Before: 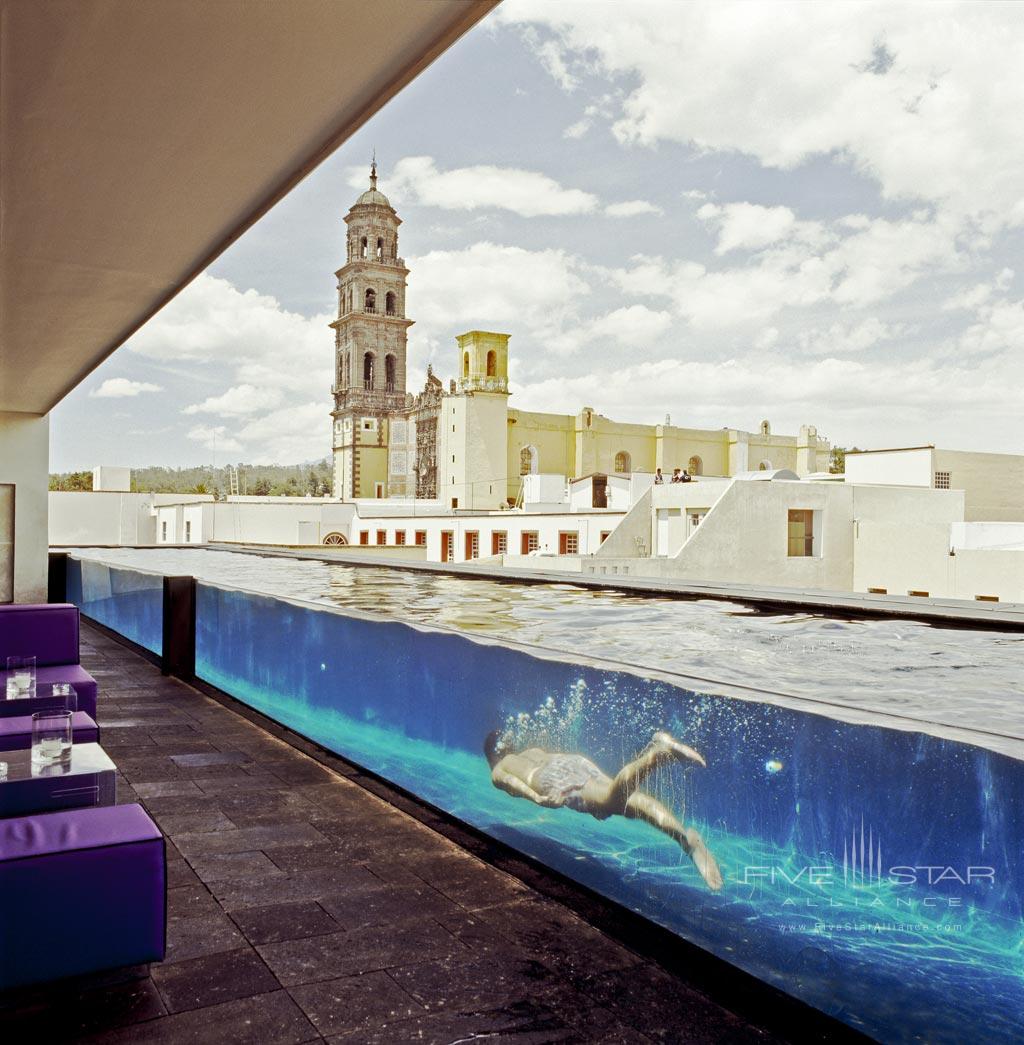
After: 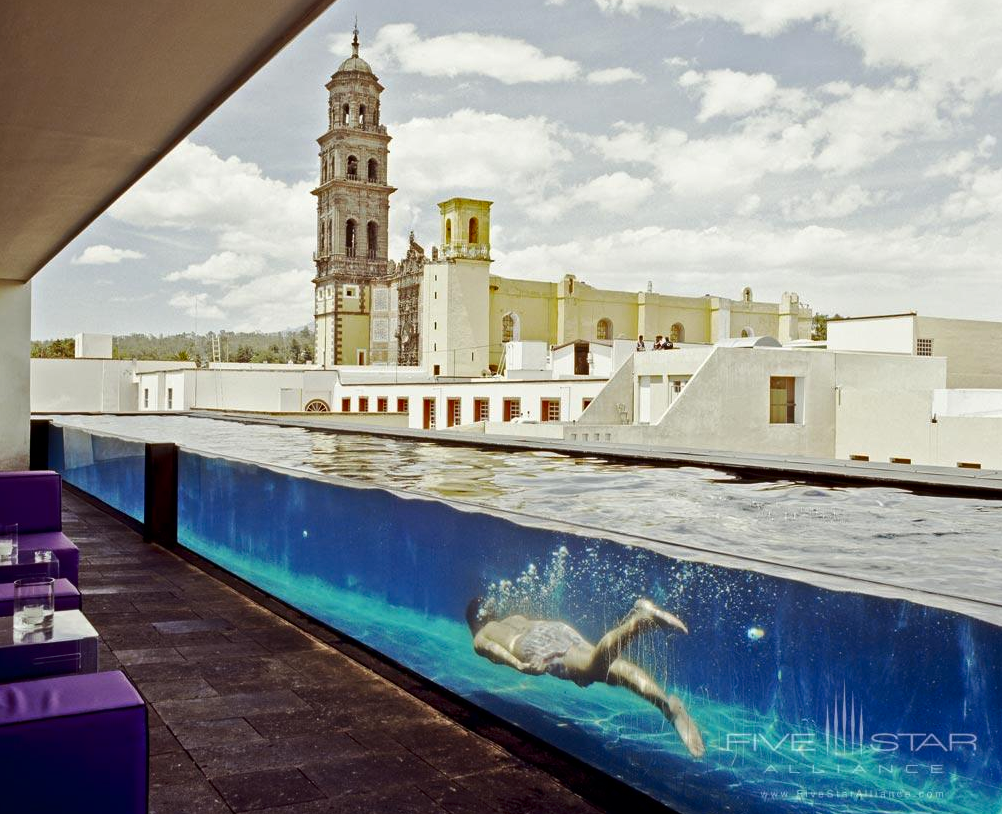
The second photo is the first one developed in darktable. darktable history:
rotate and perspective: automatic cropping off
crop and rotate: left 1.814%, top 12.818%, right 0.25%, bottom 9.225%
contrast brightness saturation: contrast 0.07, brightness -0.13, saturation 0.06
